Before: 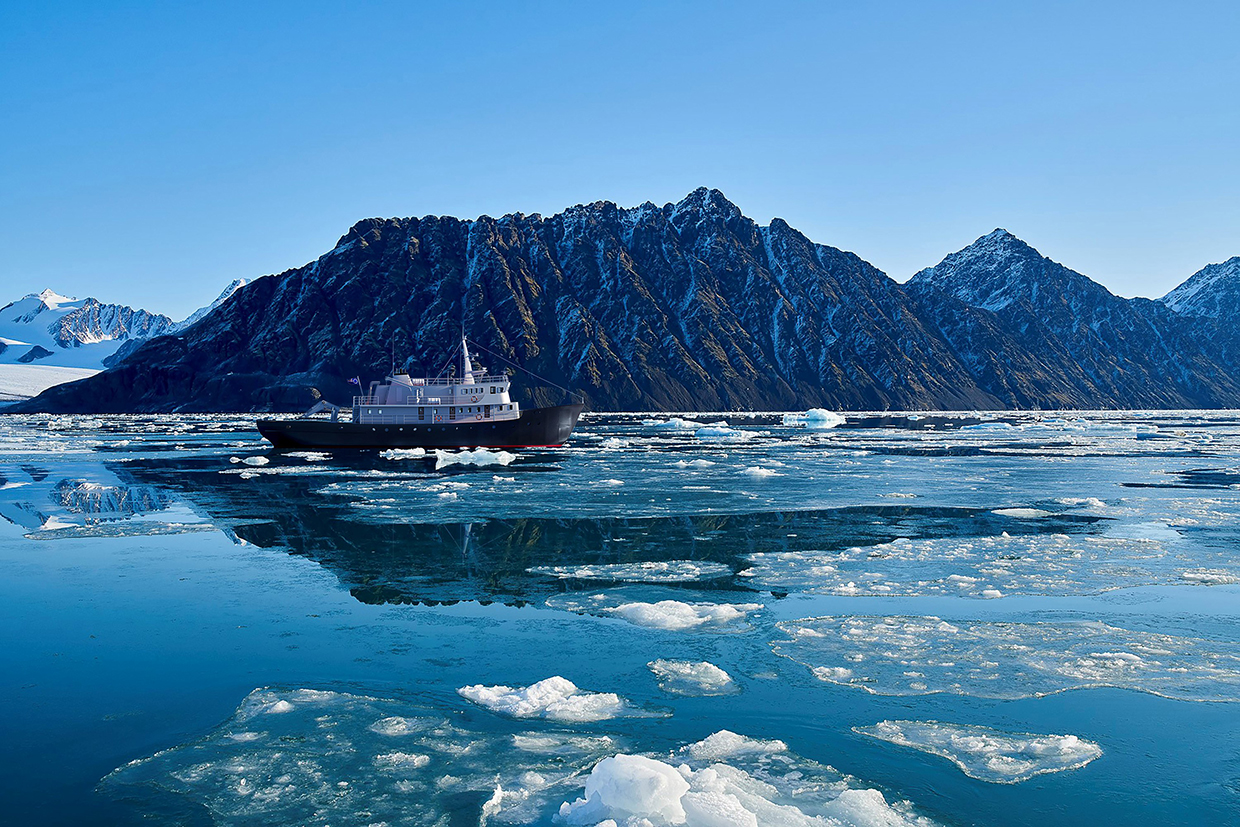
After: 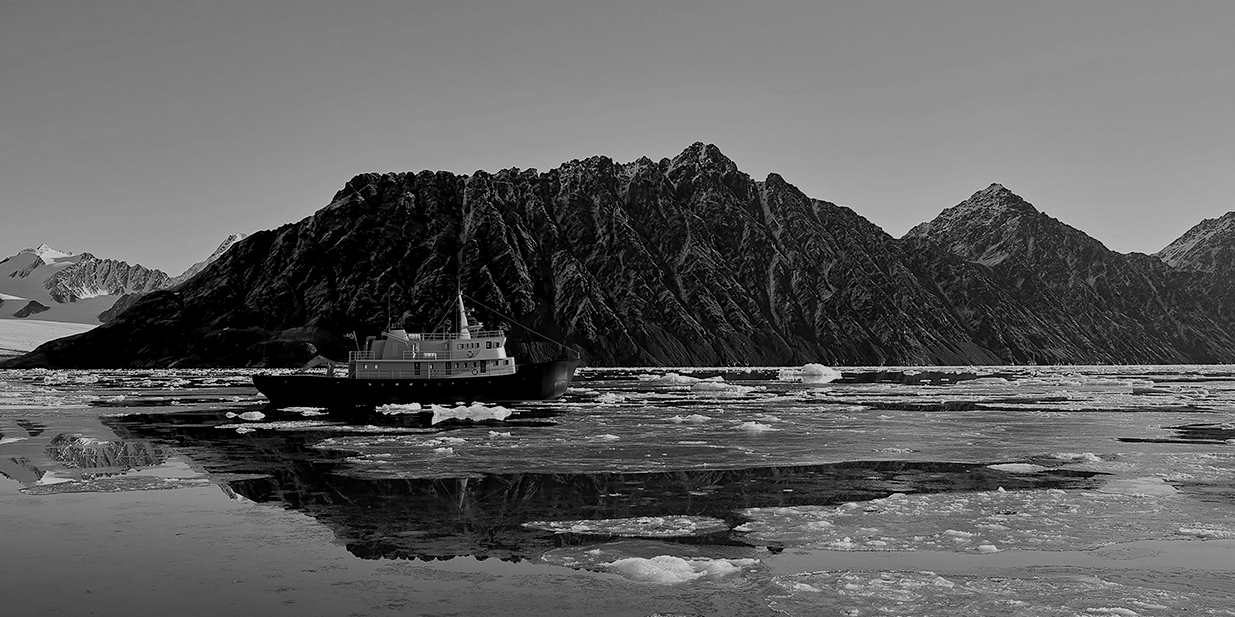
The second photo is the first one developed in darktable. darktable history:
monochrome: size 1
exposure: black level correction 0.009, exposure -0.637 EV, compensate highlight preservation false
crop: left 0.387%, top 5.469%, bottom 19.809%
